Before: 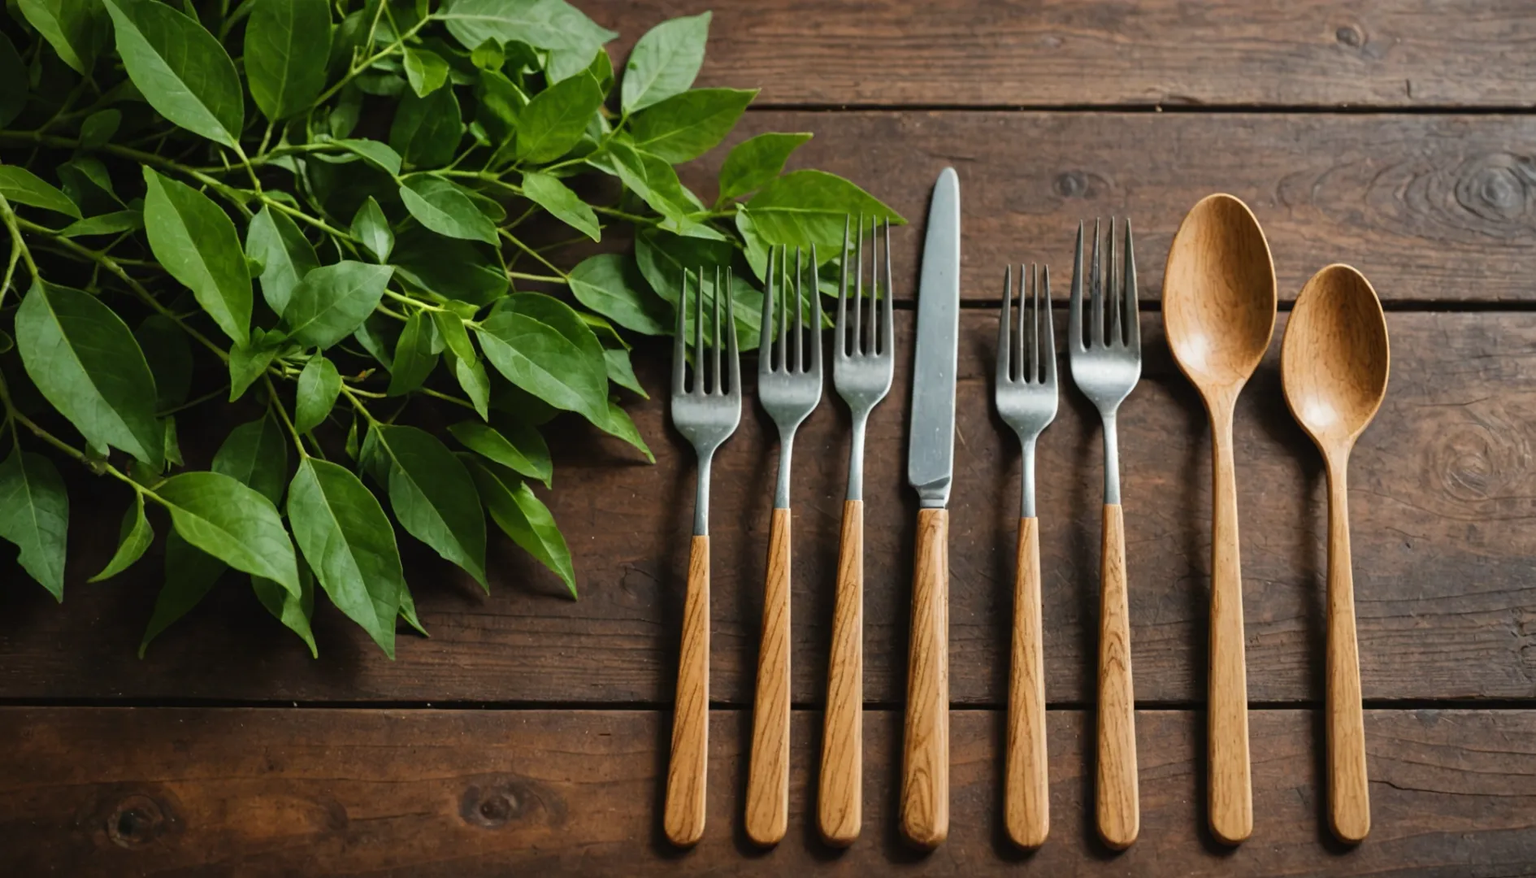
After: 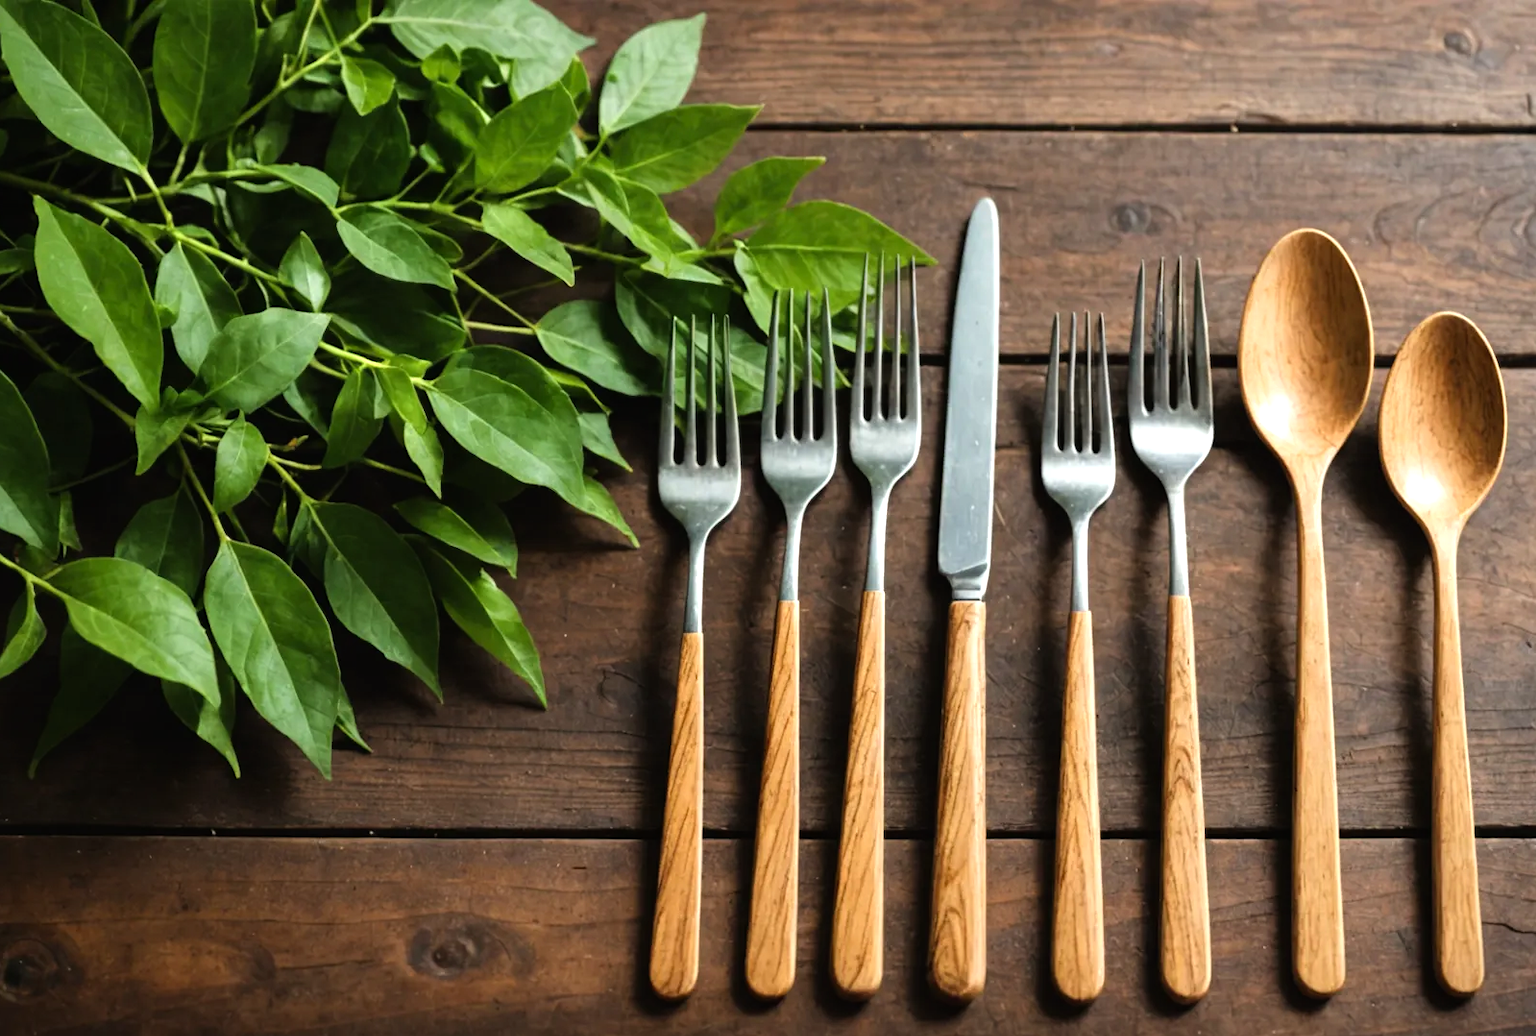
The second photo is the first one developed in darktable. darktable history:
tone equalizer: -8 EV -0.721 EV, -7 EV -0.734 EV, -6 EV -0.61 EV, -5 EV -0.411 EV, -3 EV 0.371 EV, -2 EV 0.6 EV, -1 EV 0.7 EV, +0 EV 0.748 EV
crop: left 7.512%, right 7.864%
